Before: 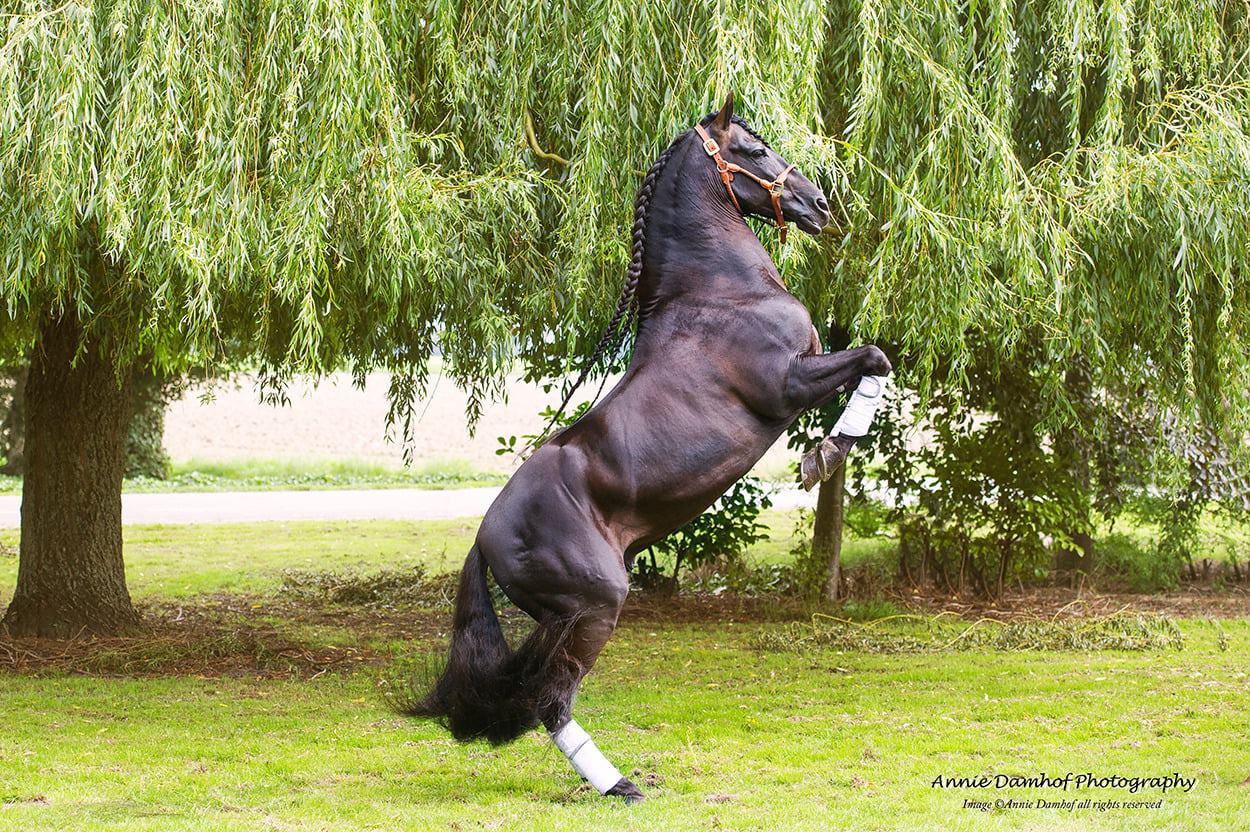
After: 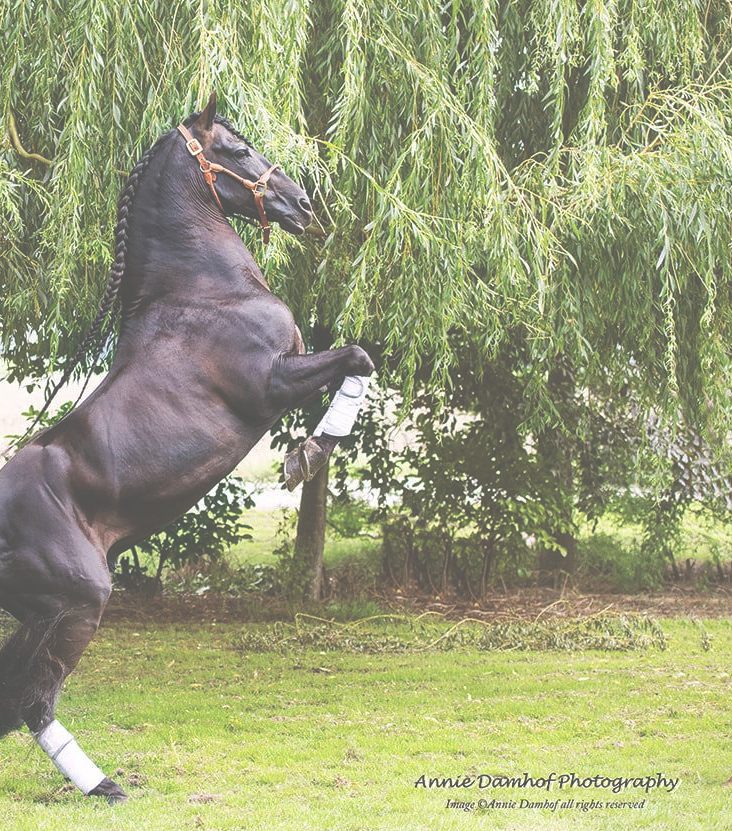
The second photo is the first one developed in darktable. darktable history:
crop: left 41.402%
exposure: black level correction -0.087, compensate highlight preservation false
contrast brightness saturation: saturation -0.1
